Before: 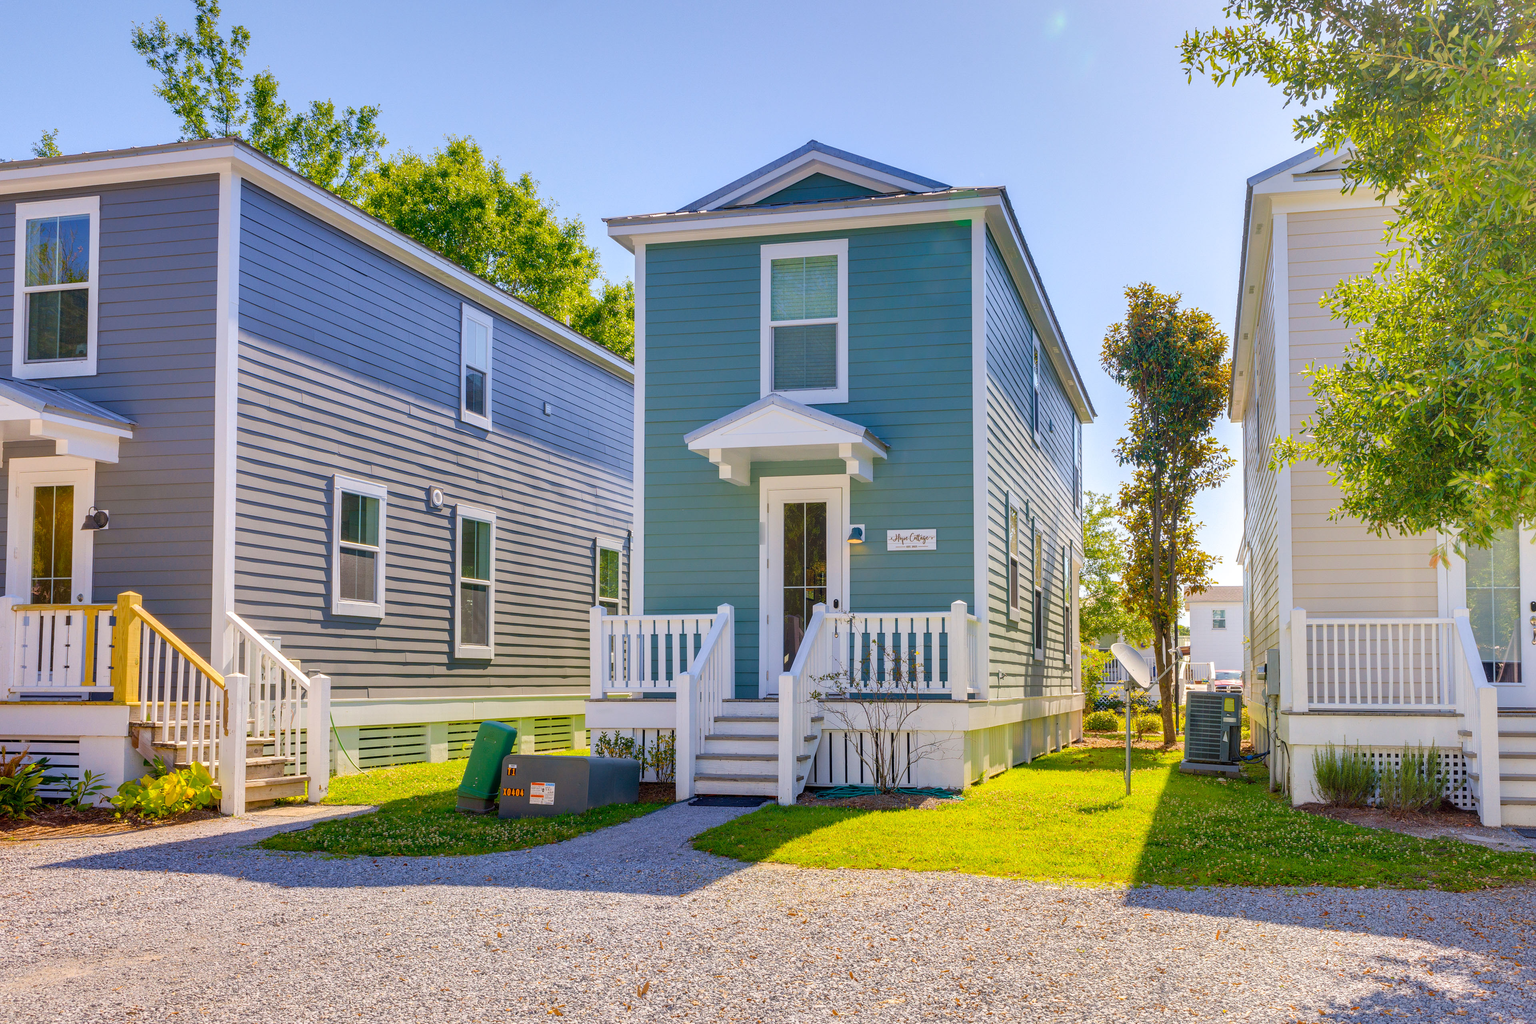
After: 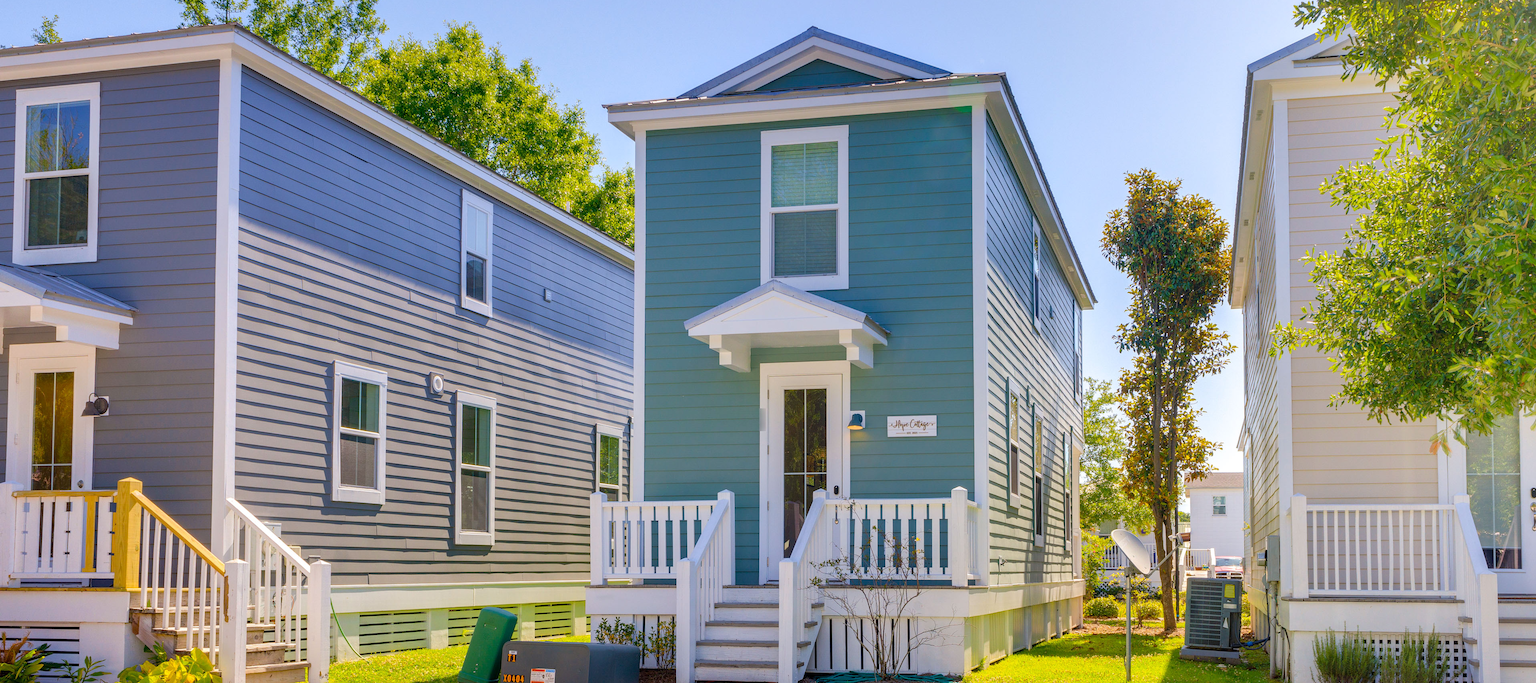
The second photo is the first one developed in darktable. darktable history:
crop: top 11.145%, bottom 22.067%
